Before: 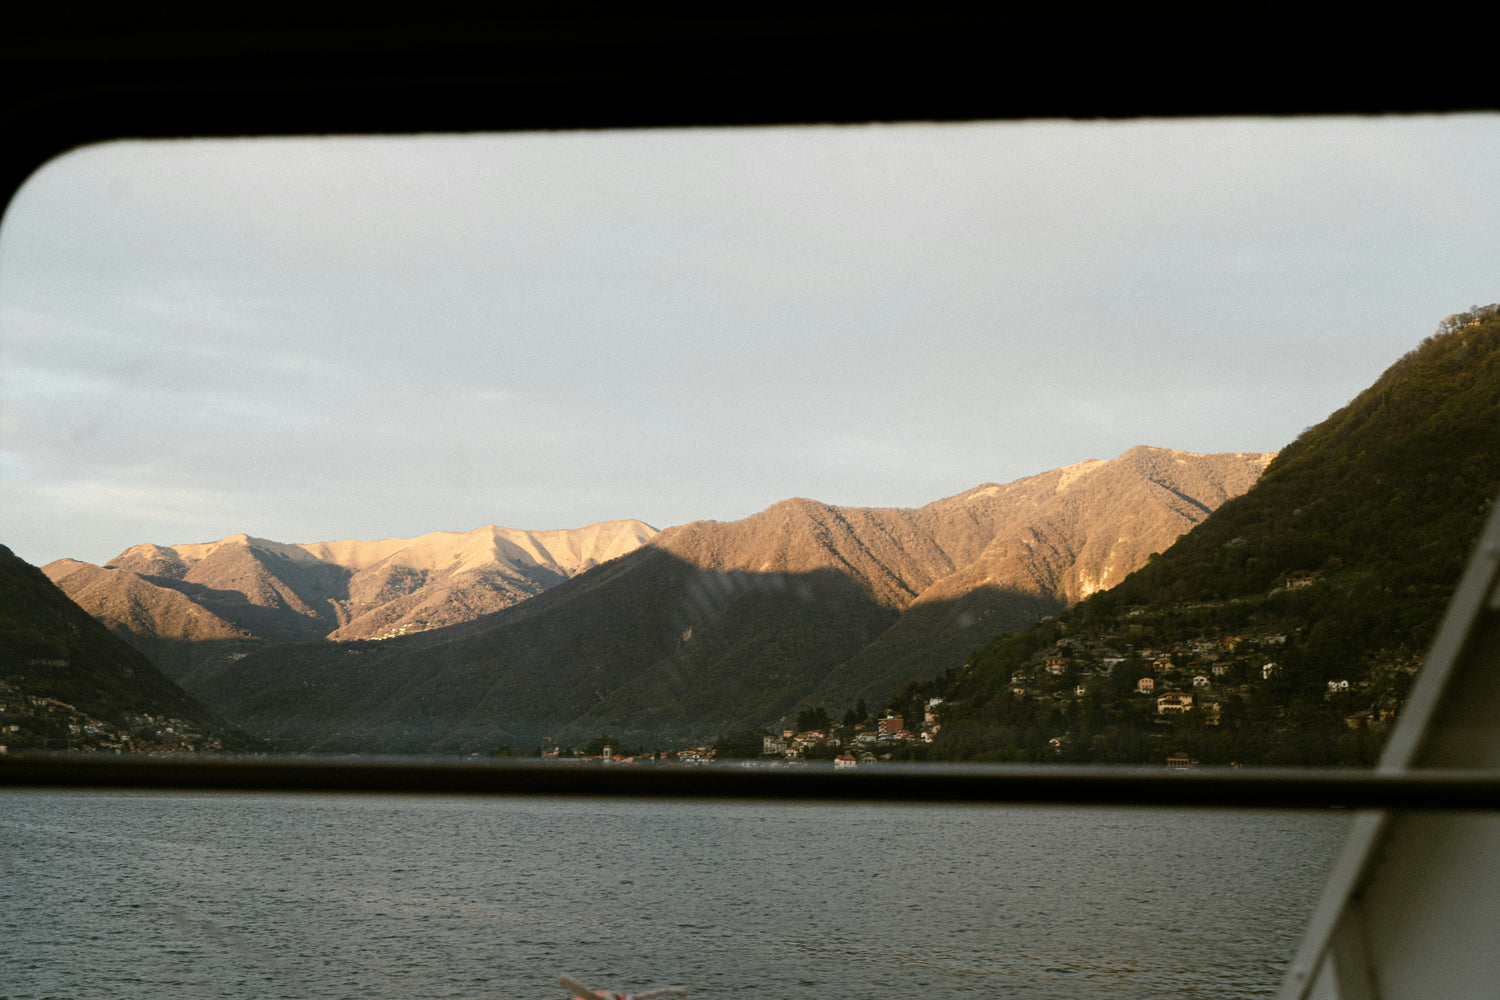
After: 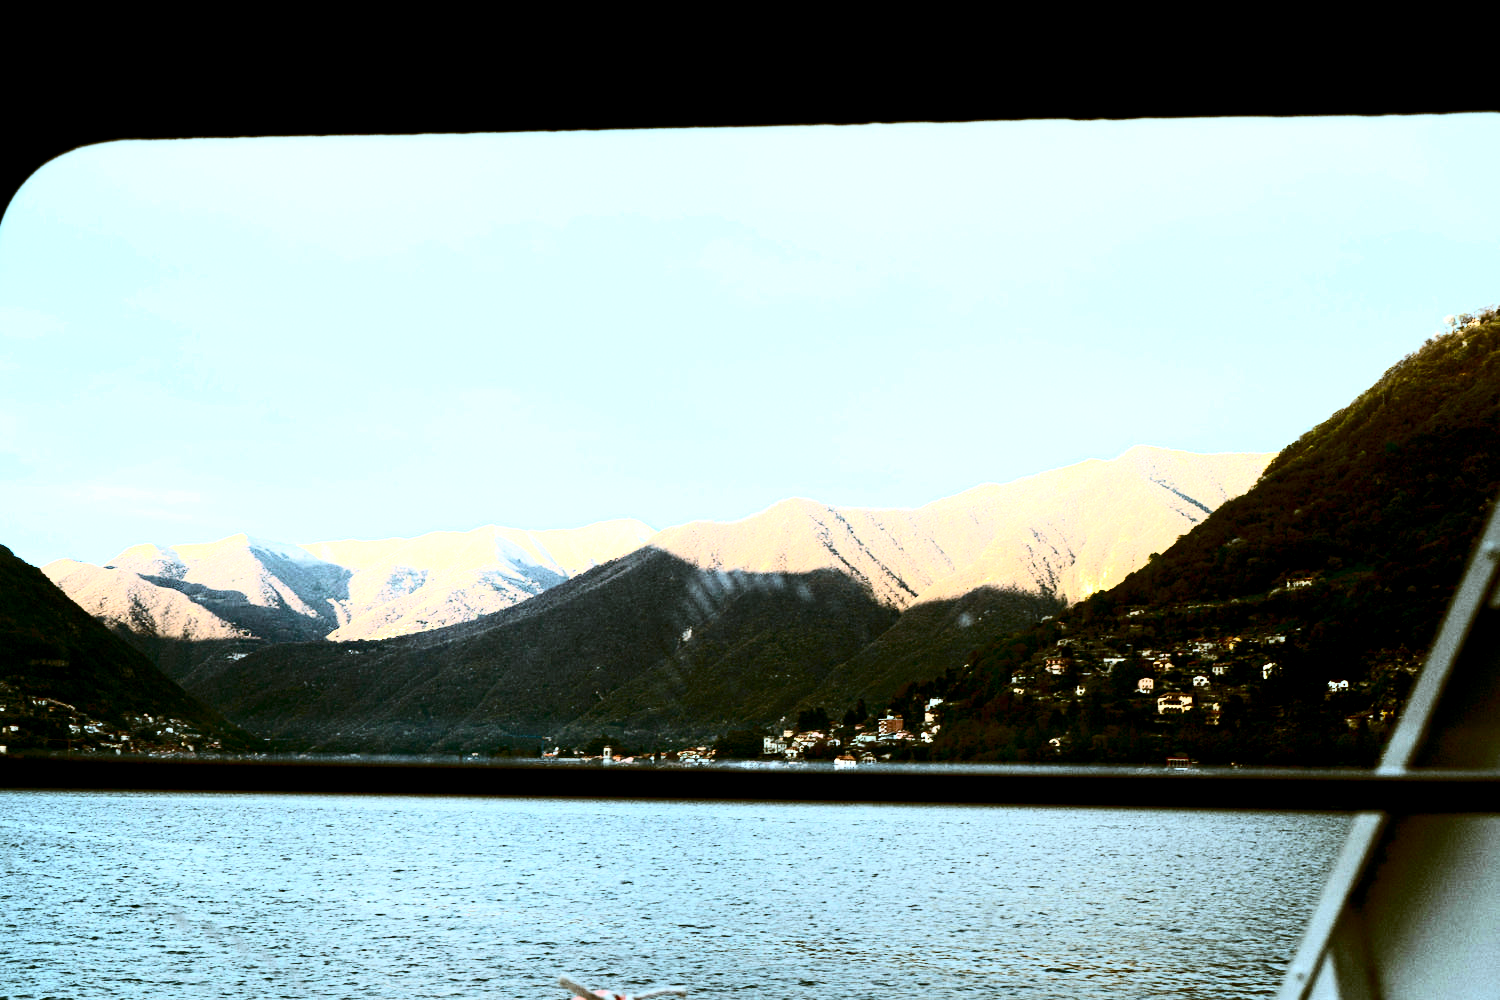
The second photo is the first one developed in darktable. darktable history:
color balance: lift [1, 1, 0.999, 1.001], gamma [1, 1.003, 1.005, 0.995], gain [1, 0.992, 0.988, 1.012], contrast 5%, output saturation 110%
contrast brightness saturation: contrast 0.5, saturation -0.1
rotate and perspective: crop left 0, crop top 0
exposure: black level correction 0.009, exposure 1.425 EV, compensate highlight preservation false
color correction: highlights a* -9.73, highlights b* -21.22
